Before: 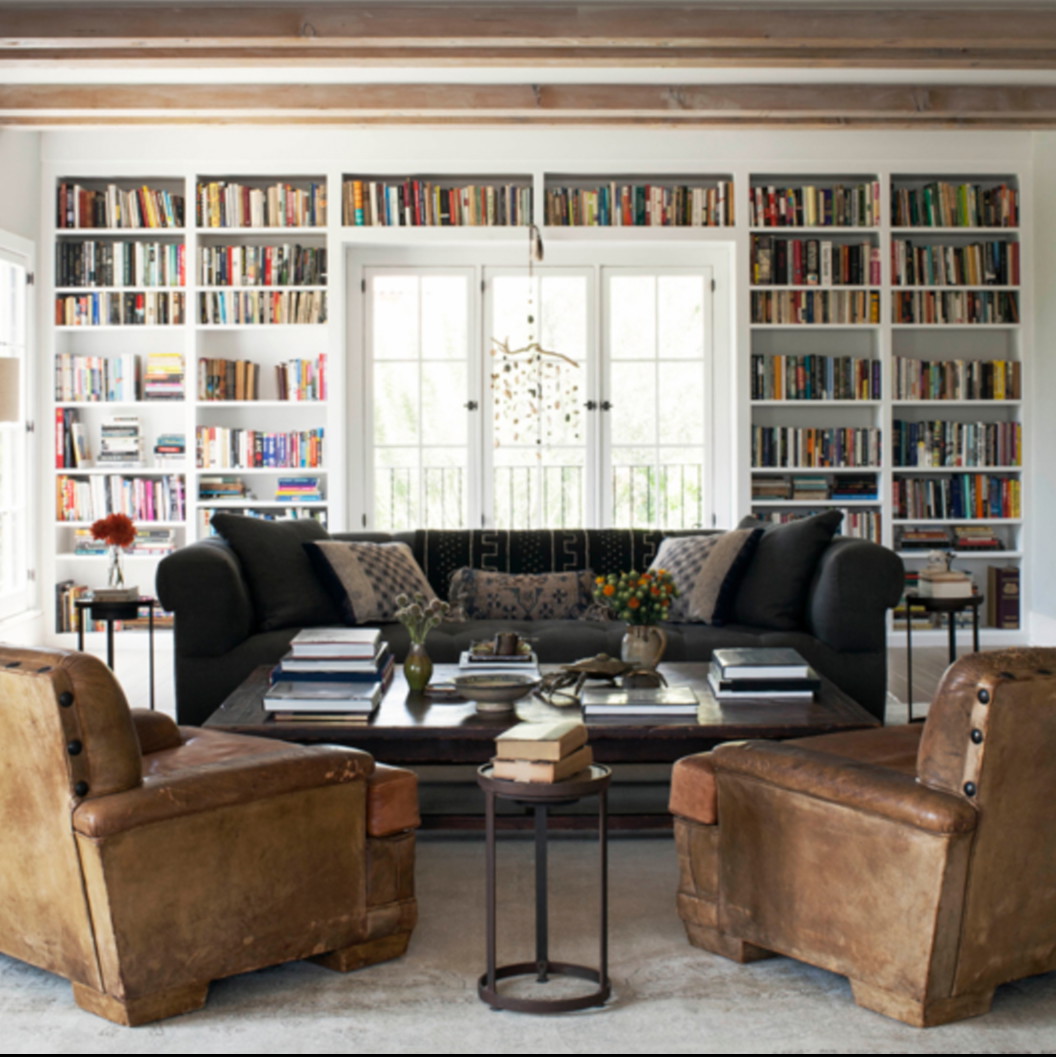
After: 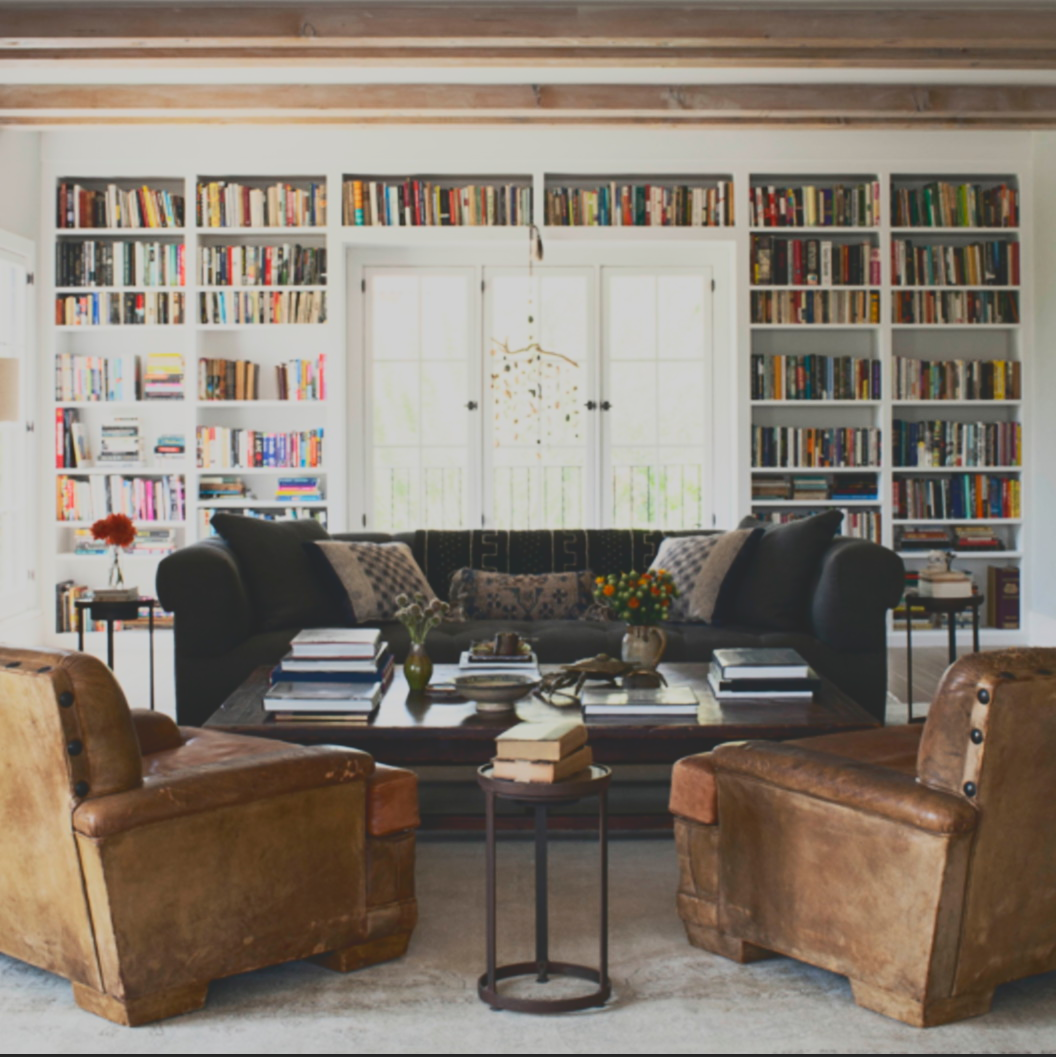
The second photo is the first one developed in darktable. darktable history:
tone curve: curves: ch0 [(0, 0.148) (0.191, 0.225) (0.712, 0.695) (0.864, 0.797) (1, 0.839)], color space Lab, independent channels, preserve colors none
